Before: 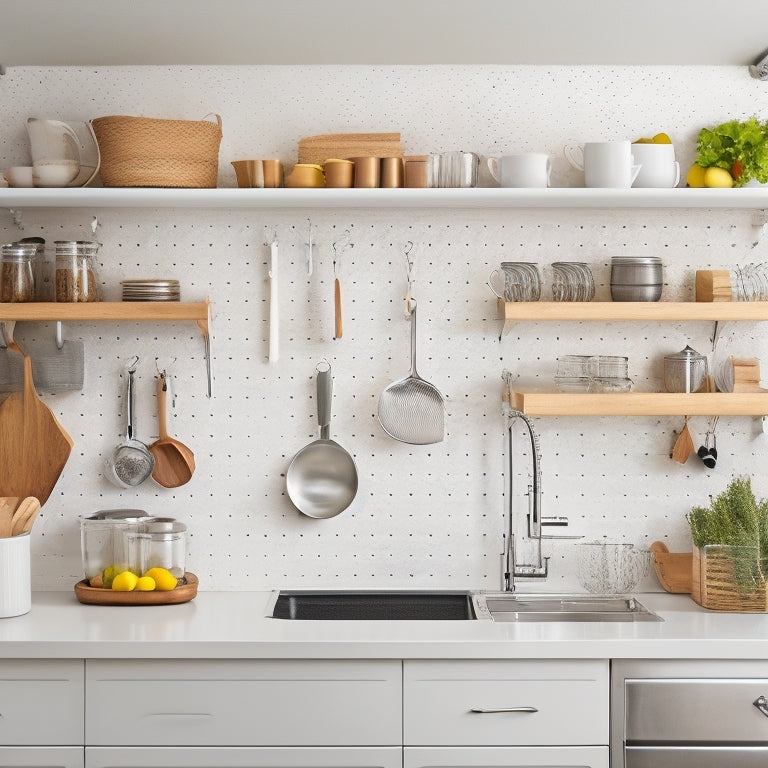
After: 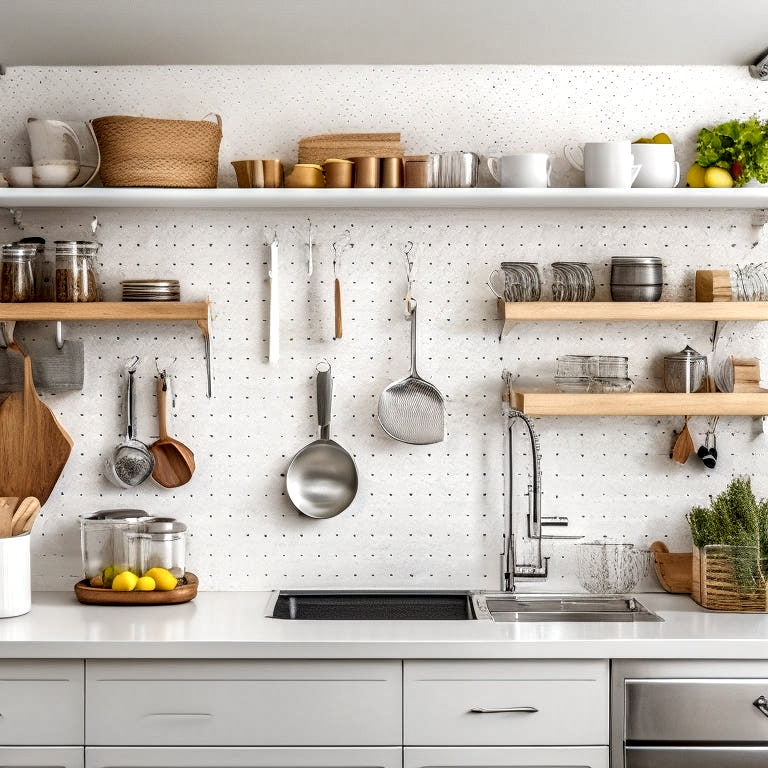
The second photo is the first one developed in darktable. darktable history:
tone equalizer: mask exposure compensation -0.504 EV
local contrast: highlights 16%, detail 186%
